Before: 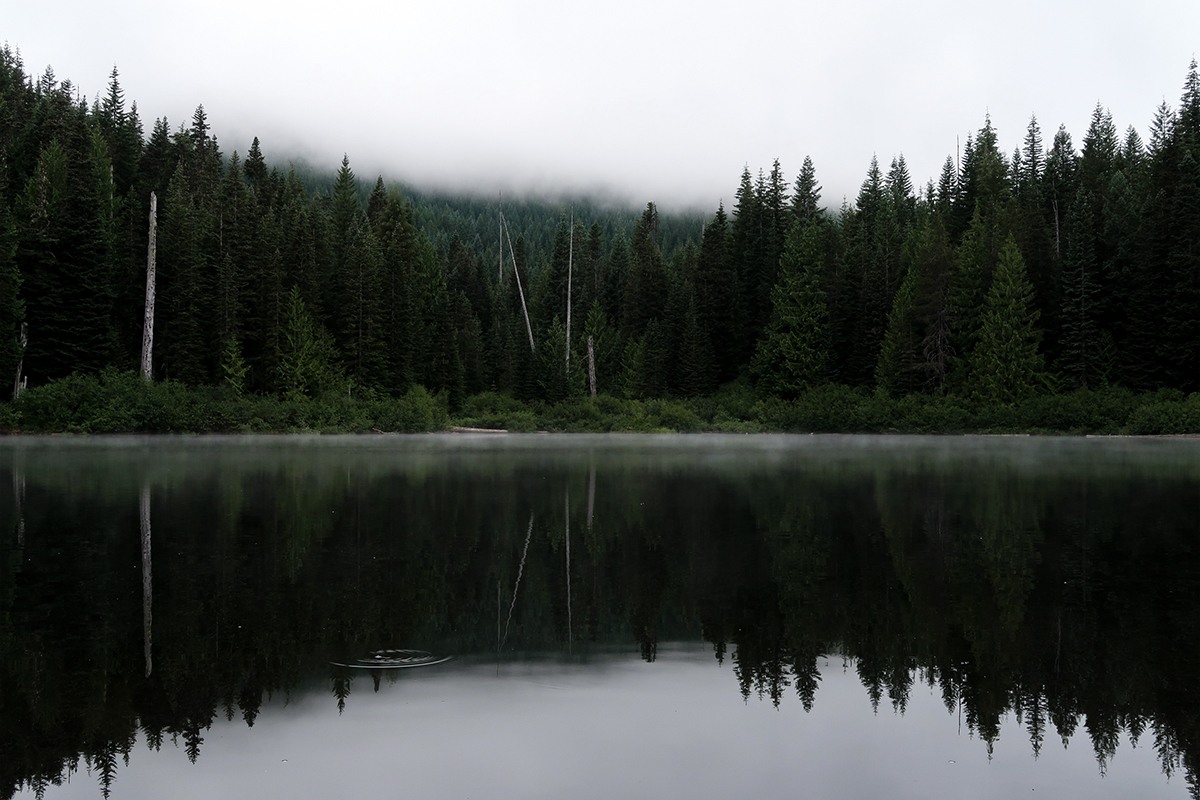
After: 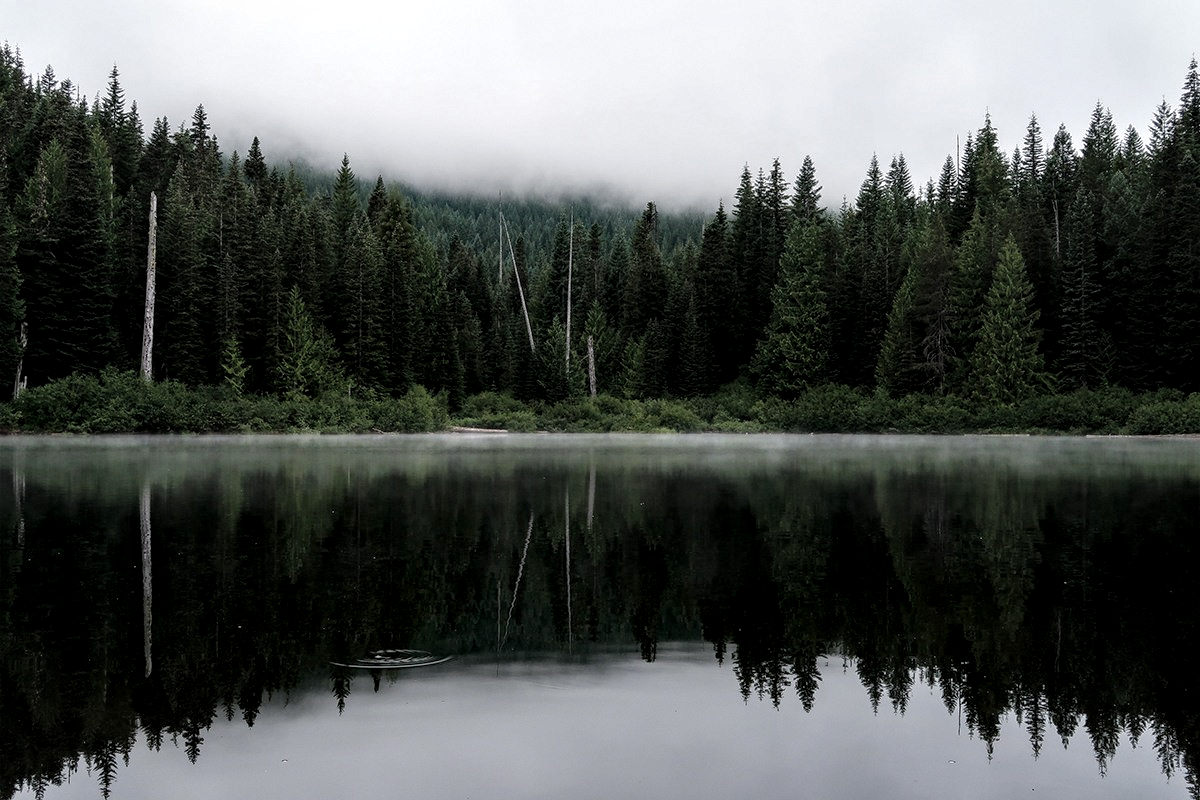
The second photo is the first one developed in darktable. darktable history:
shadows and highlights: shadows 25.59, highlights -25.59
local contrast: highlights 60%, shadows 63%, detail 160%
